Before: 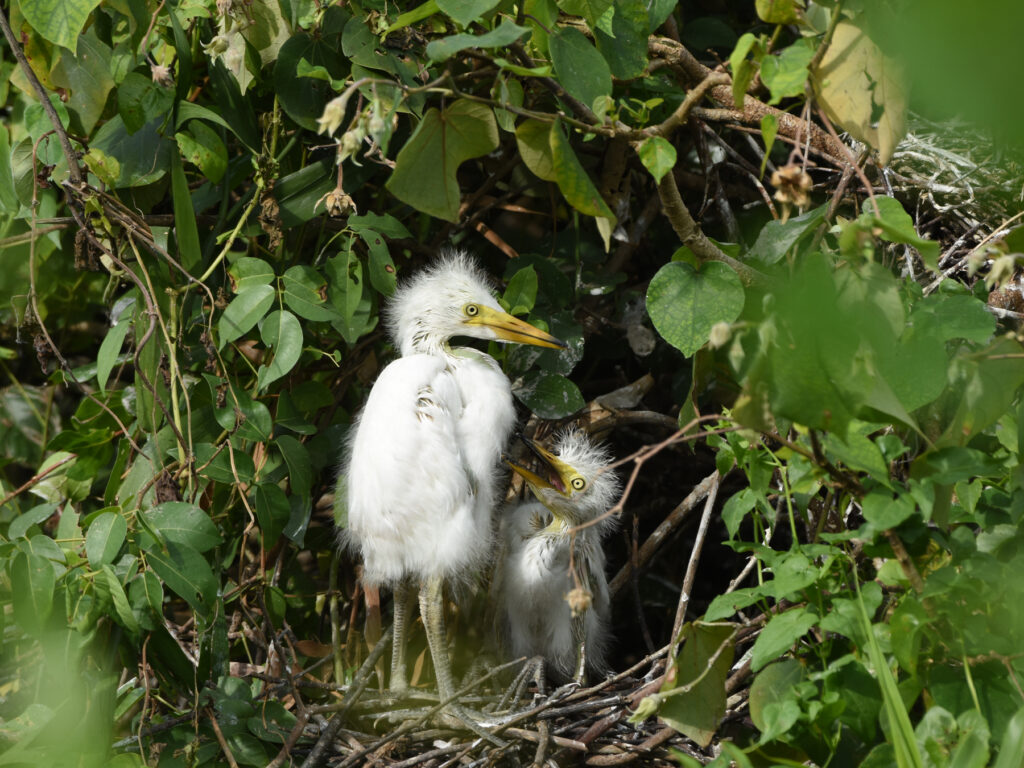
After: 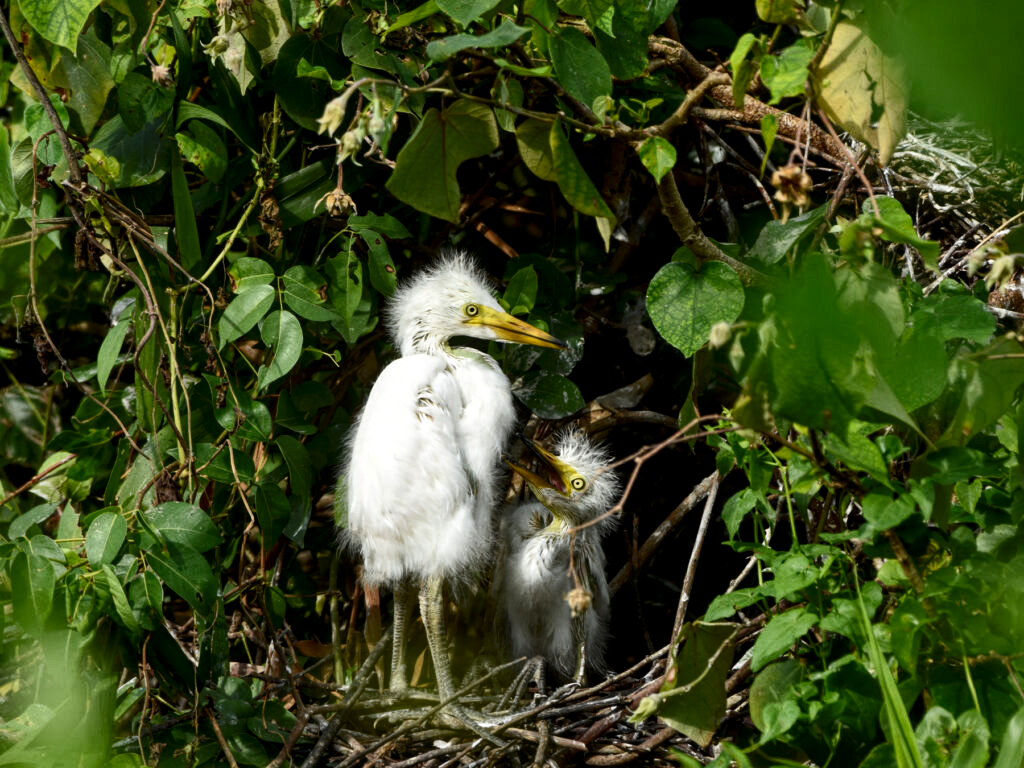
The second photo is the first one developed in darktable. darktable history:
contrast brightness saturation: contrast 0.191, brightness -0.103, saturation 0.214
local contrast: highlights 97%, shadows 84%, detail 160%, midtone range 0.2
